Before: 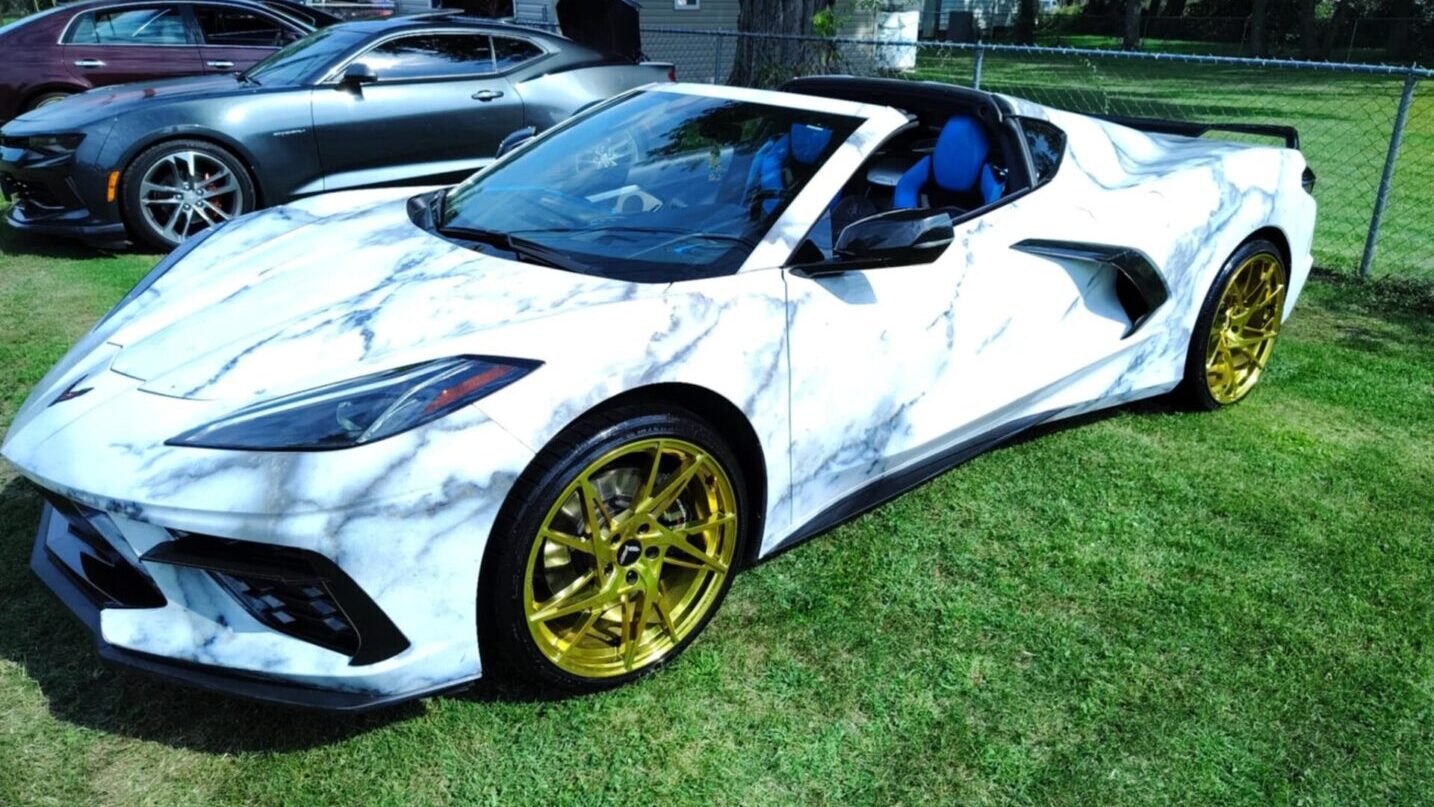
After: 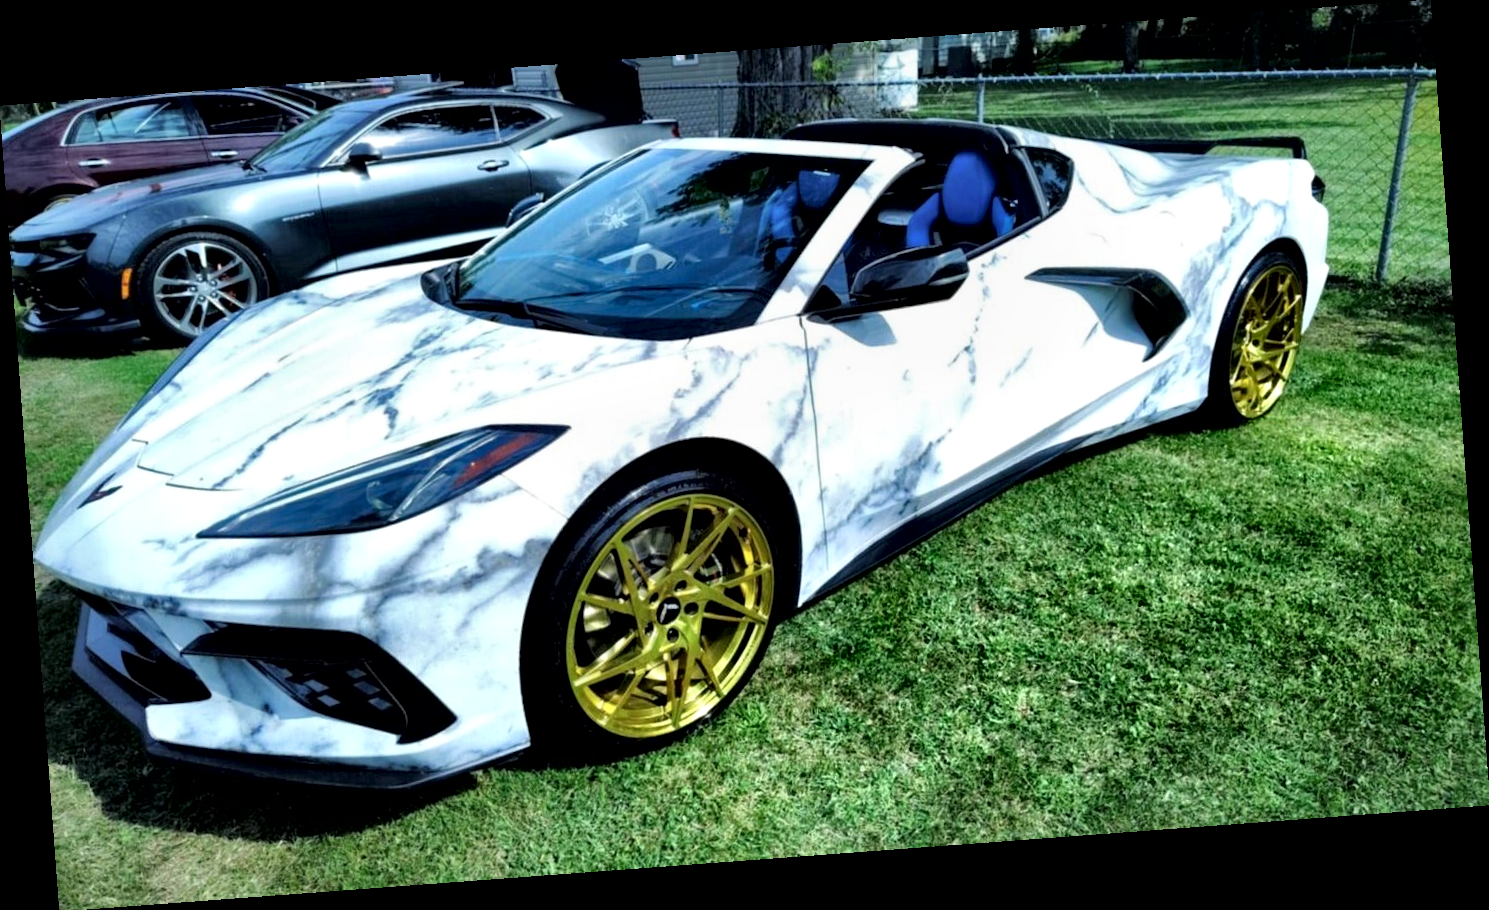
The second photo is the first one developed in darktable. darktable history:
filmic rgb: black relative exposure -9.5 EV, white relative exposure 3.02 EV, hardness 6.12
rotate and perspective: rotation -4.25°, automatic cropping off
local contrast: mode bilateral grid, contrast 44, coarseness 69, detail 214%, midtone range 0.2
